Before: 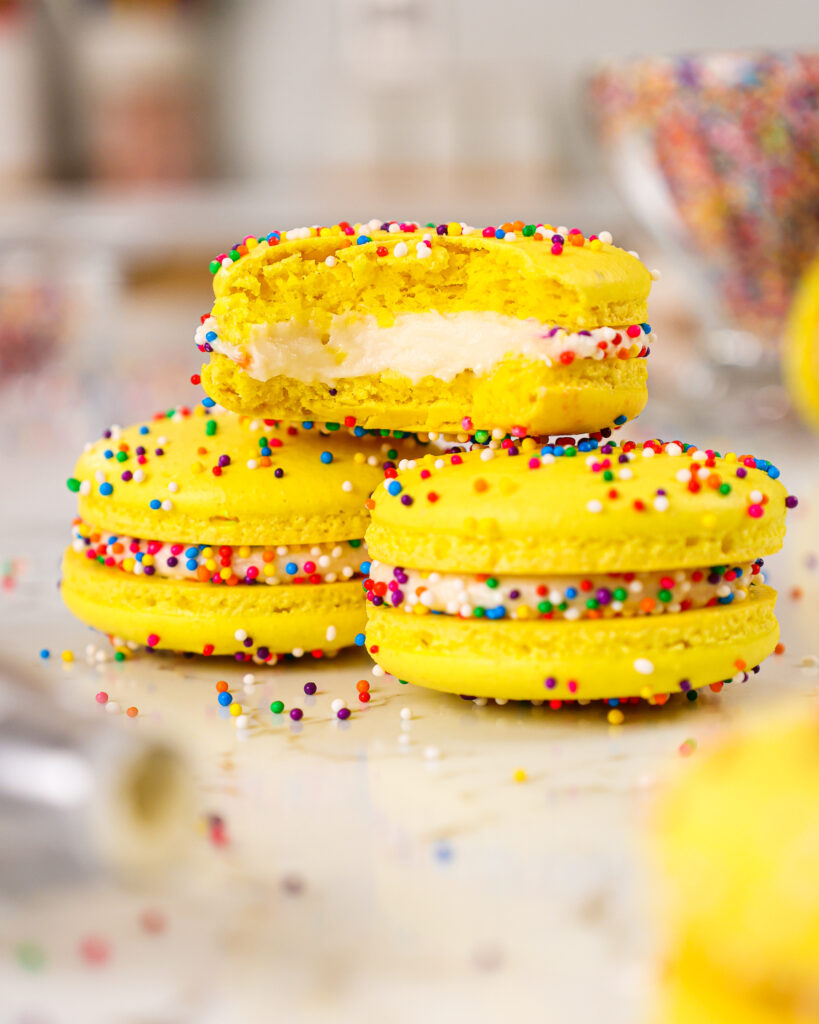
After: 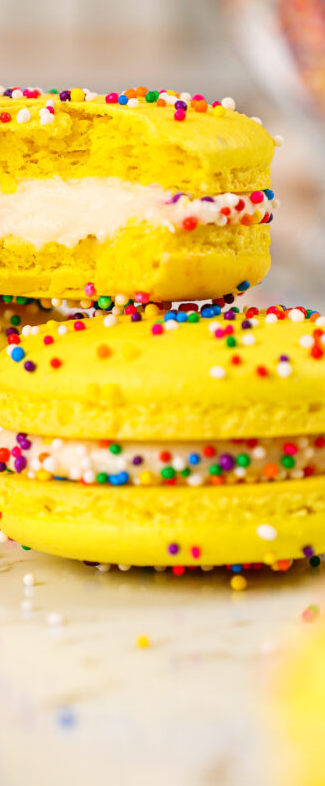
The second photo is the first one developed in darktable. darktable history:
crop: left 46.086%, top 13.13%, right 14.15%, bottom 10.089%
